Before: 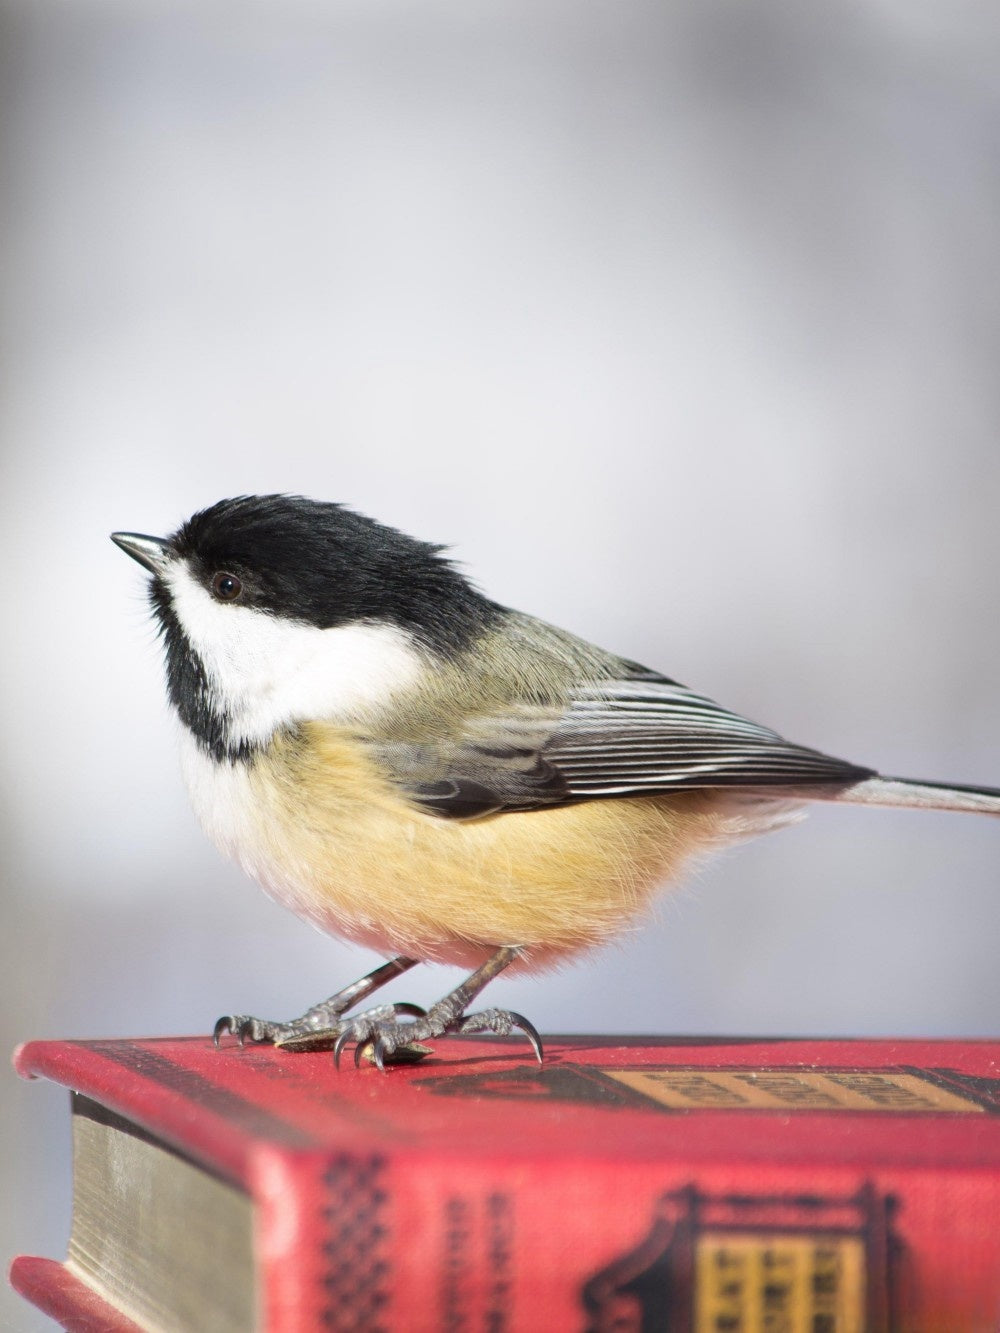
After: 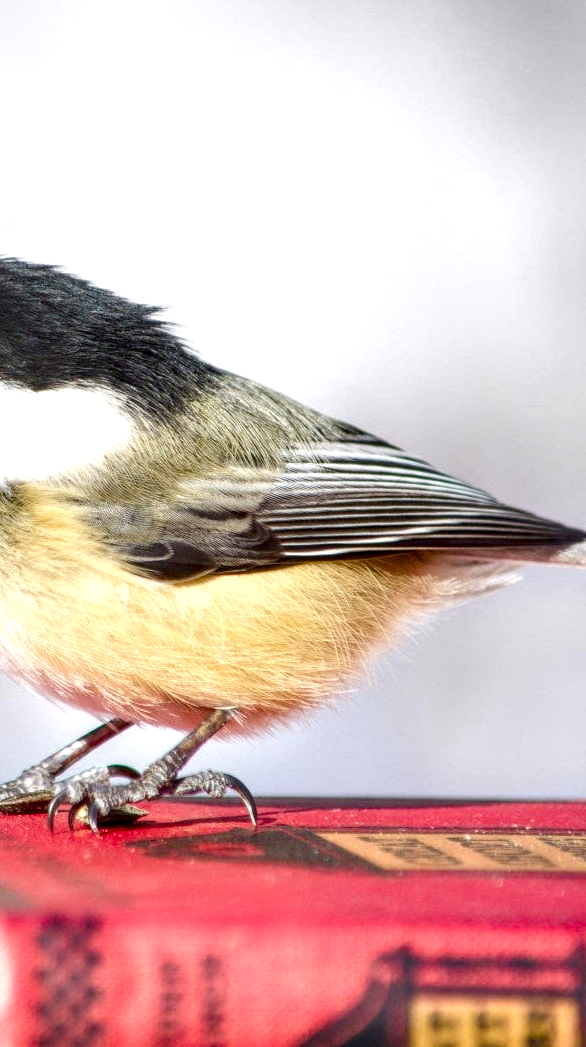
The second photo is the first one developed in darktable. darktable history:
local contrast: detail 160%
crop and rotate: left 28.66%, top 17.912%, right 12.649%, bottom 3.484%
exposure: exposure 0.375 EV, compensate exposure bias true, compensate highlight preservation false
color zones: curves: ch1 [(0, 0.523) (0.143, 0.545) (0.286, 0.52) (0.429, 0.506) (0.571, 0.503) (0.714, 0.503) (0.857, 0.508) (1, 0.523)]
color balance rgb: perceptual saturation grading › global saturation 14.006%, perceptual saturation grading › highlights -30.812%, perceptual saturation grading › shadows 51.514%, global vibrance 20%
